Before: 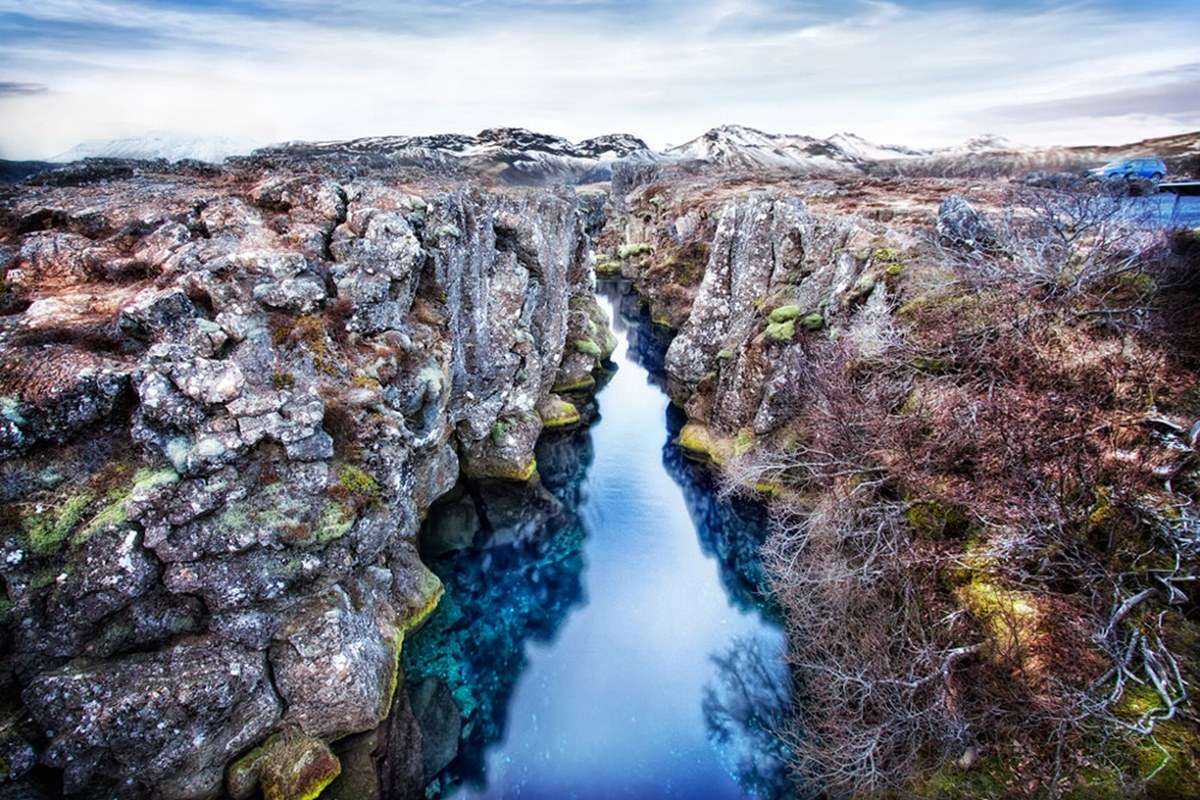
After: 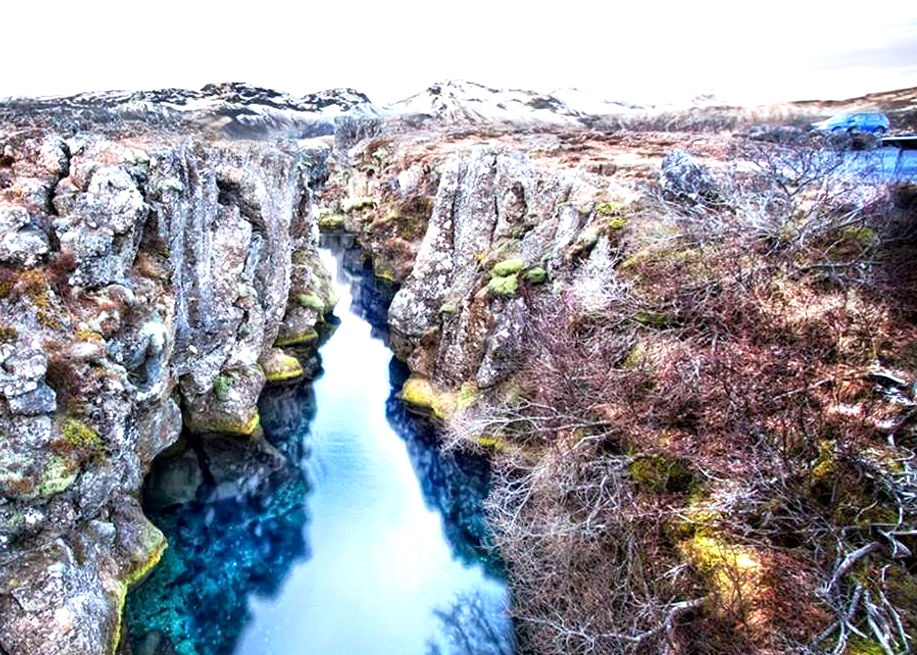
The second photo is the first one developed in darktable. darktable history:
exposure: black level correction 0.001, exposure 0.675 EV, compensate highlight preservation false
shadows and highlights: shadows 0, highlights 40
crop: left 23.095%, top 5.827%, bottom 11.854%
